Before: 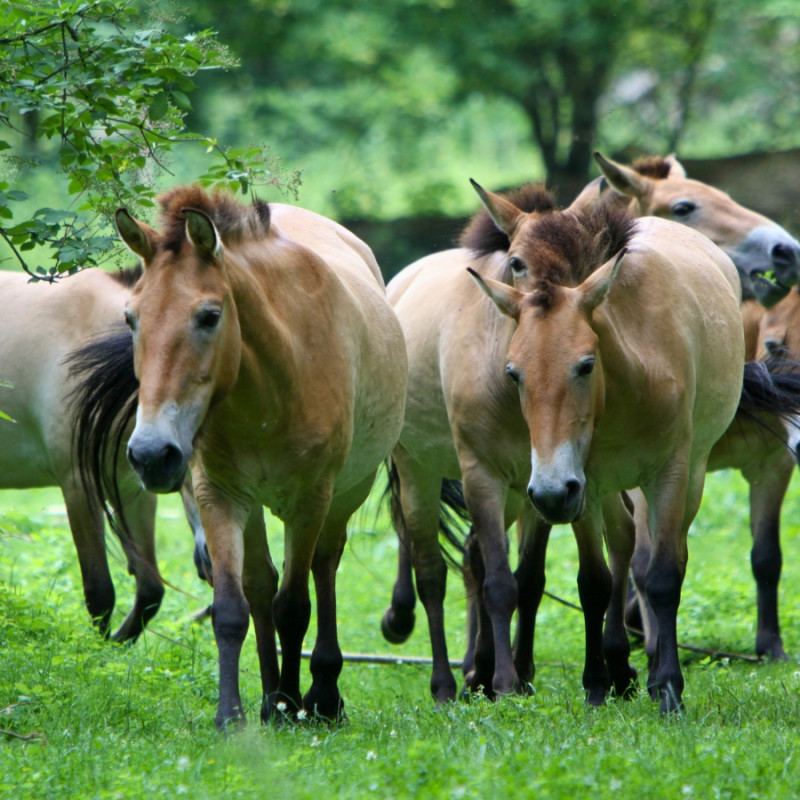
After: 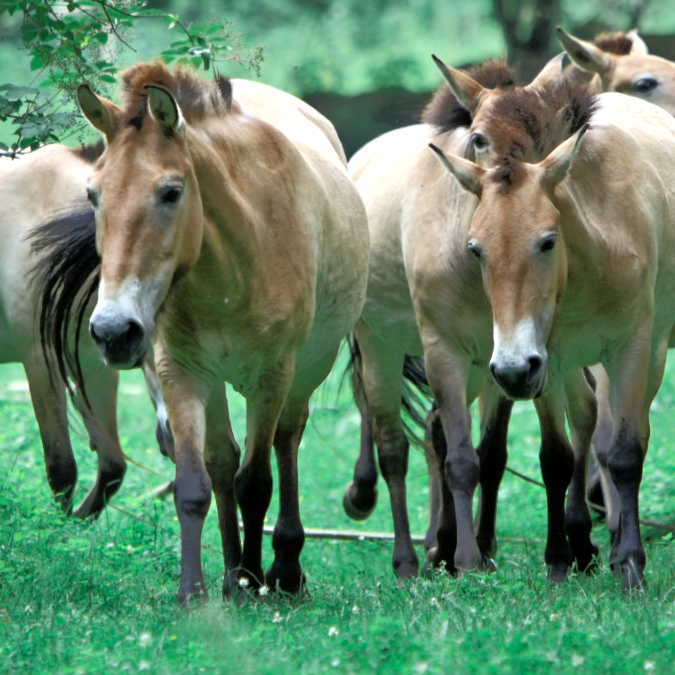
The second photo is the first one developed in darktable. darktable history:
exposure: exposure 0.367 EV, compensate highlight preservation false
contrast brightness saturation: saturation -0.05
local contrast: mode bilateral grid, contrast 20, coarseness 50, detail 120%, midtone range 0.2
color zones: curves: ch0 [(0, 0.5) (0.125, 0.4) (0.25, 0.5) (0.375, 0.4) (0.5, 0.4) (0.625, 0.6) (0.75, 0.6) (0.875, 0.5)]; ch1 [(0, 0.35) (0.125, 0.45) (0.25, 0.35) (0.375, 0.35) (0.5, 0.35) (0.625, 0.35) (0.75, 0.45) (0.875, 0.35)]; ch2 [(0, 0.6) (0.125, 0.5) (0.25, 0.5) (0.375, 0.6) (0.5, 0.6) (0.625, 0.5) (0.75, 0.5) (0.875, 0.5)]
color correction: highlights a* -2.68, highlights b* 2.57
crop and rotate: left 4.842%, top 15.51%, right 10.668%
tone equalizer: -8 EV -0.528 EV, -7 EV -0.319 EV, -6 EV -0.083 EV, -5 EV 0.413 EV, -4 EV 0.985 EV, -3 EV 0.791 EV, -2 EV -0.01 EV, -1 EV 0.14 EV, +0 EV -0.012 EV, smoothing 1
